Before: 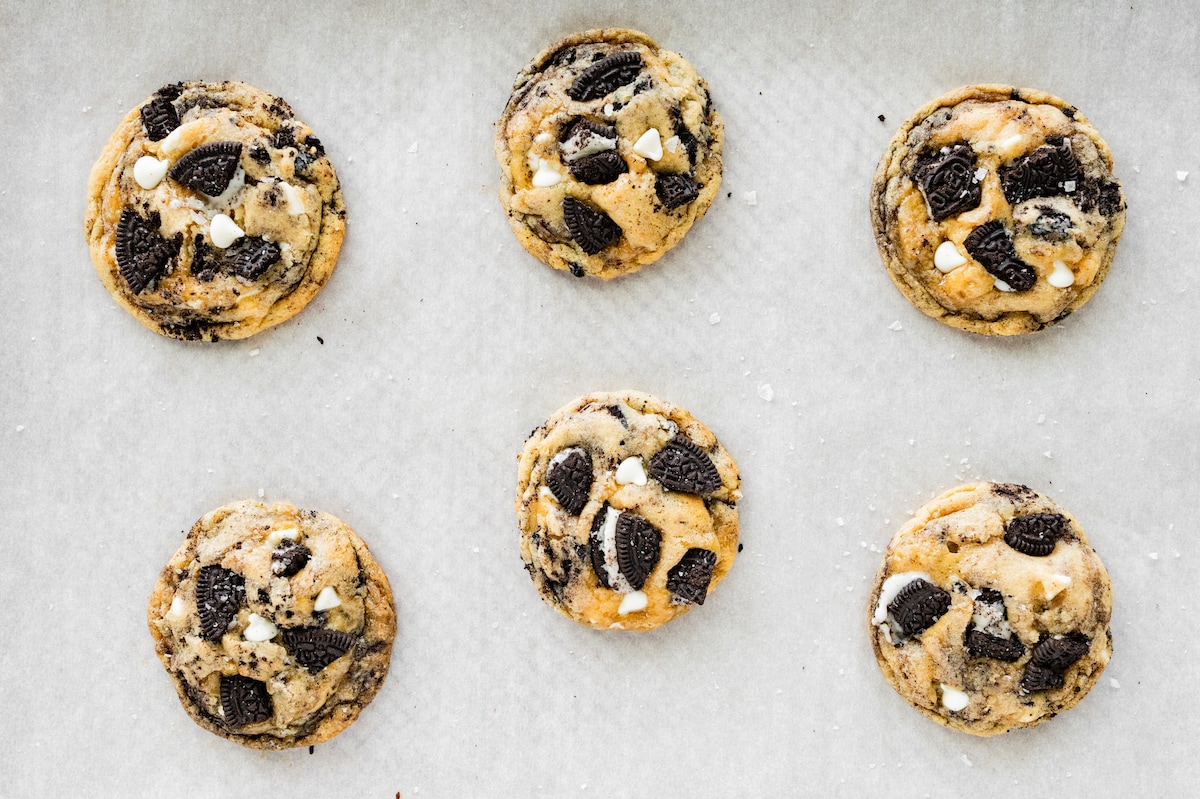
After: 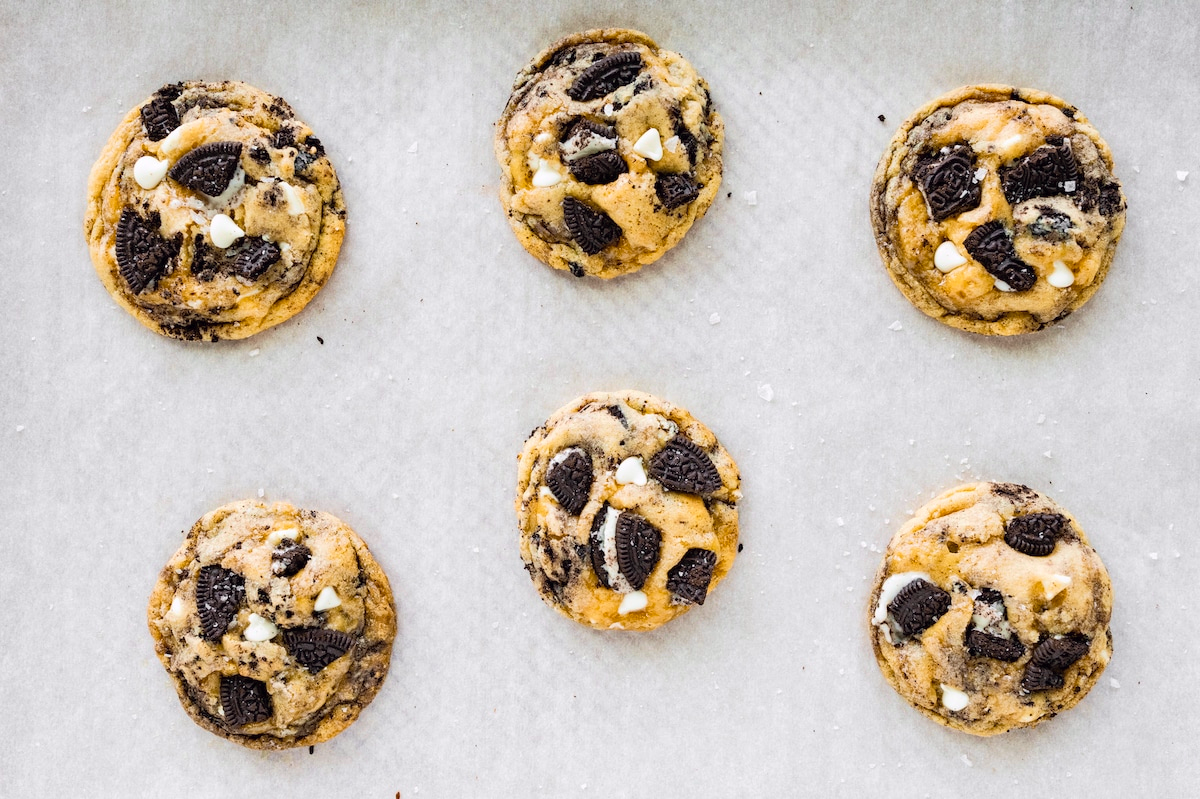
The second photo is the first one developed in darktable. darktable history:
tone curve: curves: ch0 [(0, 0) (0.15, 0.17) (0.452, 0.437) (0.611, 0.588) (0.751, 0.749) (1, 1)]; ch1 [(0, 0) (0.325, 0.327) (0.413, 0.442) (0.475, 0.467) (0.512, 0.522) (0.541, 0.55) (0.617, 0.612) (0.695, 0.697) (1, 1)]; ch2 [(0, 0) (0.386, 0.397) (0.452, 0.459) (0.505, 0.498) (0.536, 0.546) (0.574, 0.571) (0.633, 0.653) (1, 1)], color space Lab, independent channels, preserve colors none
